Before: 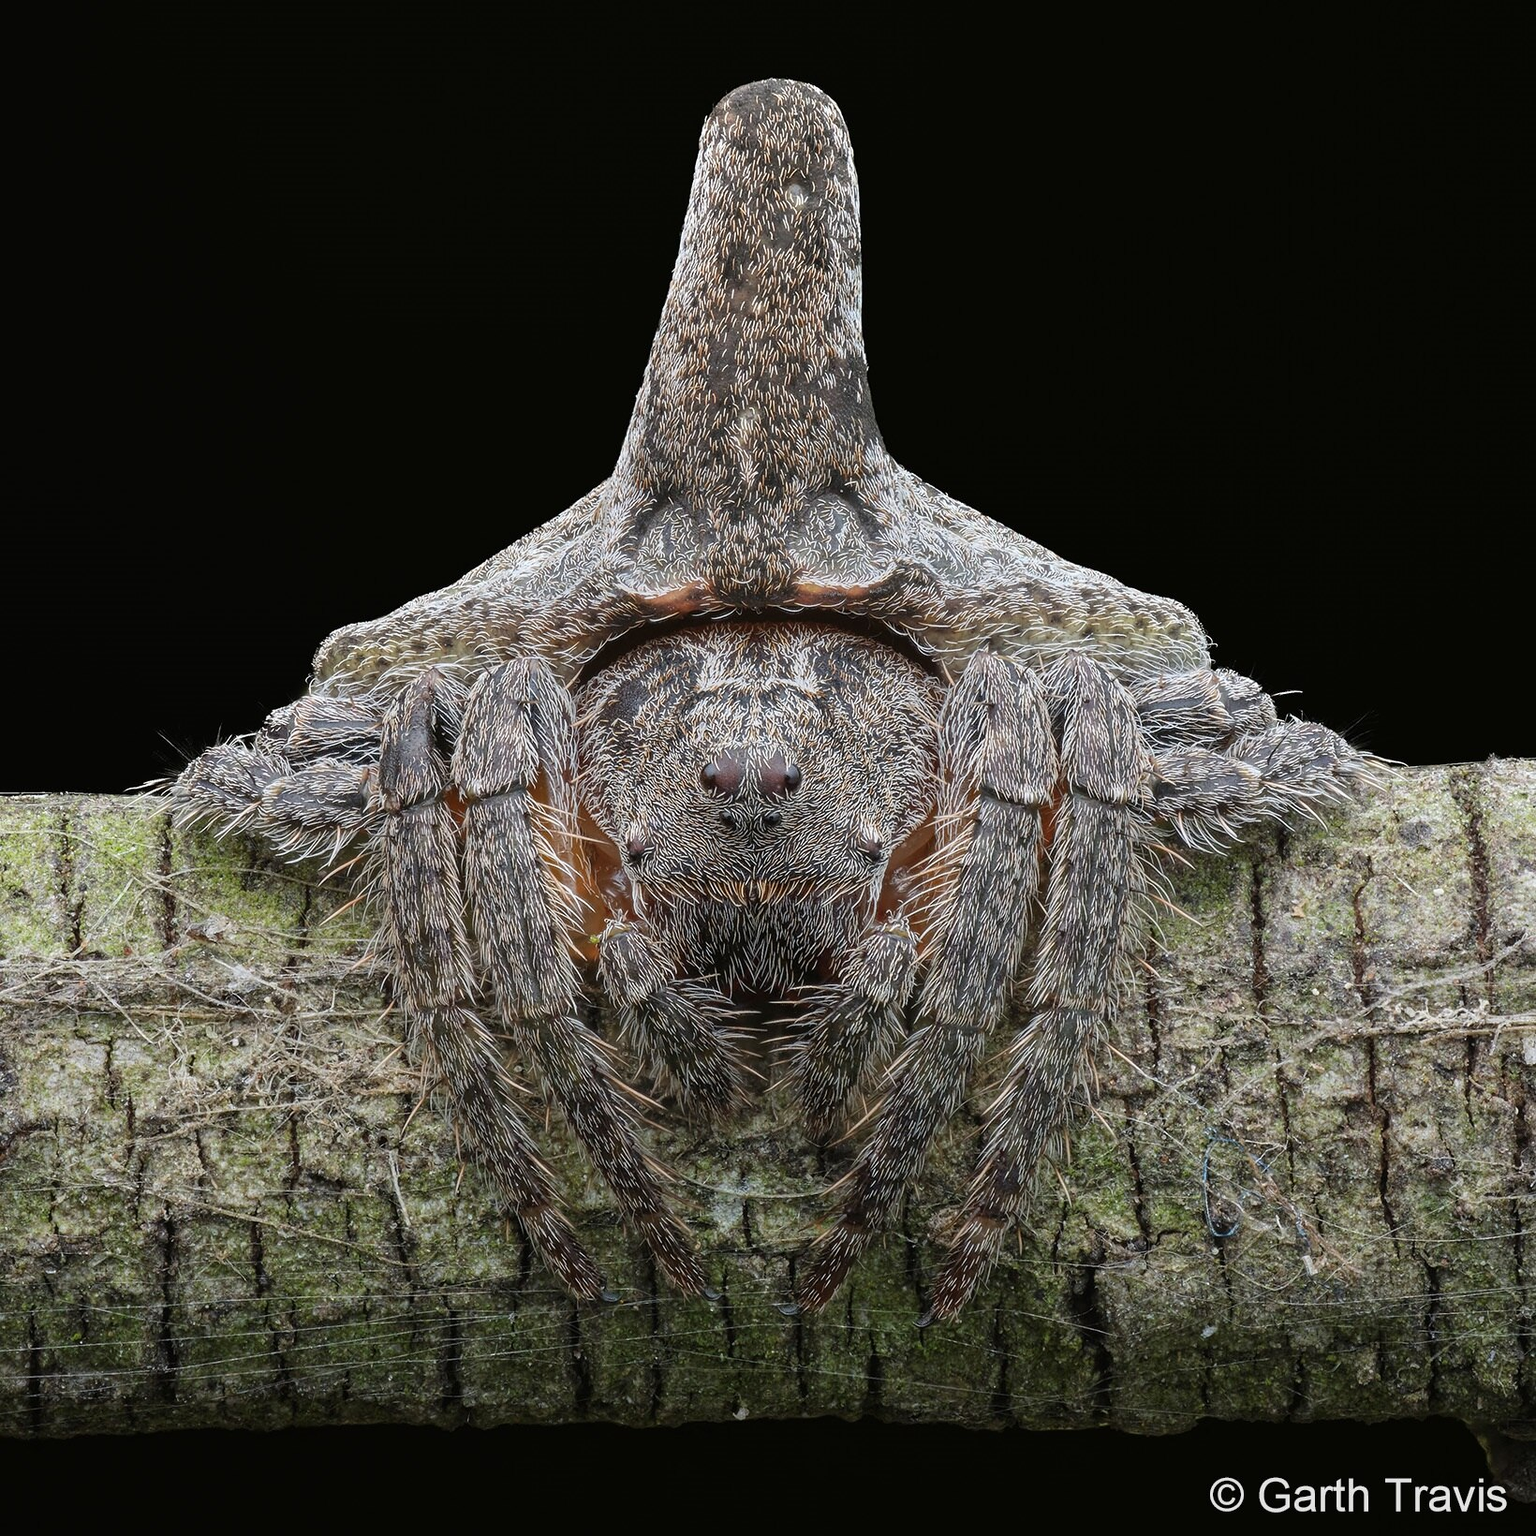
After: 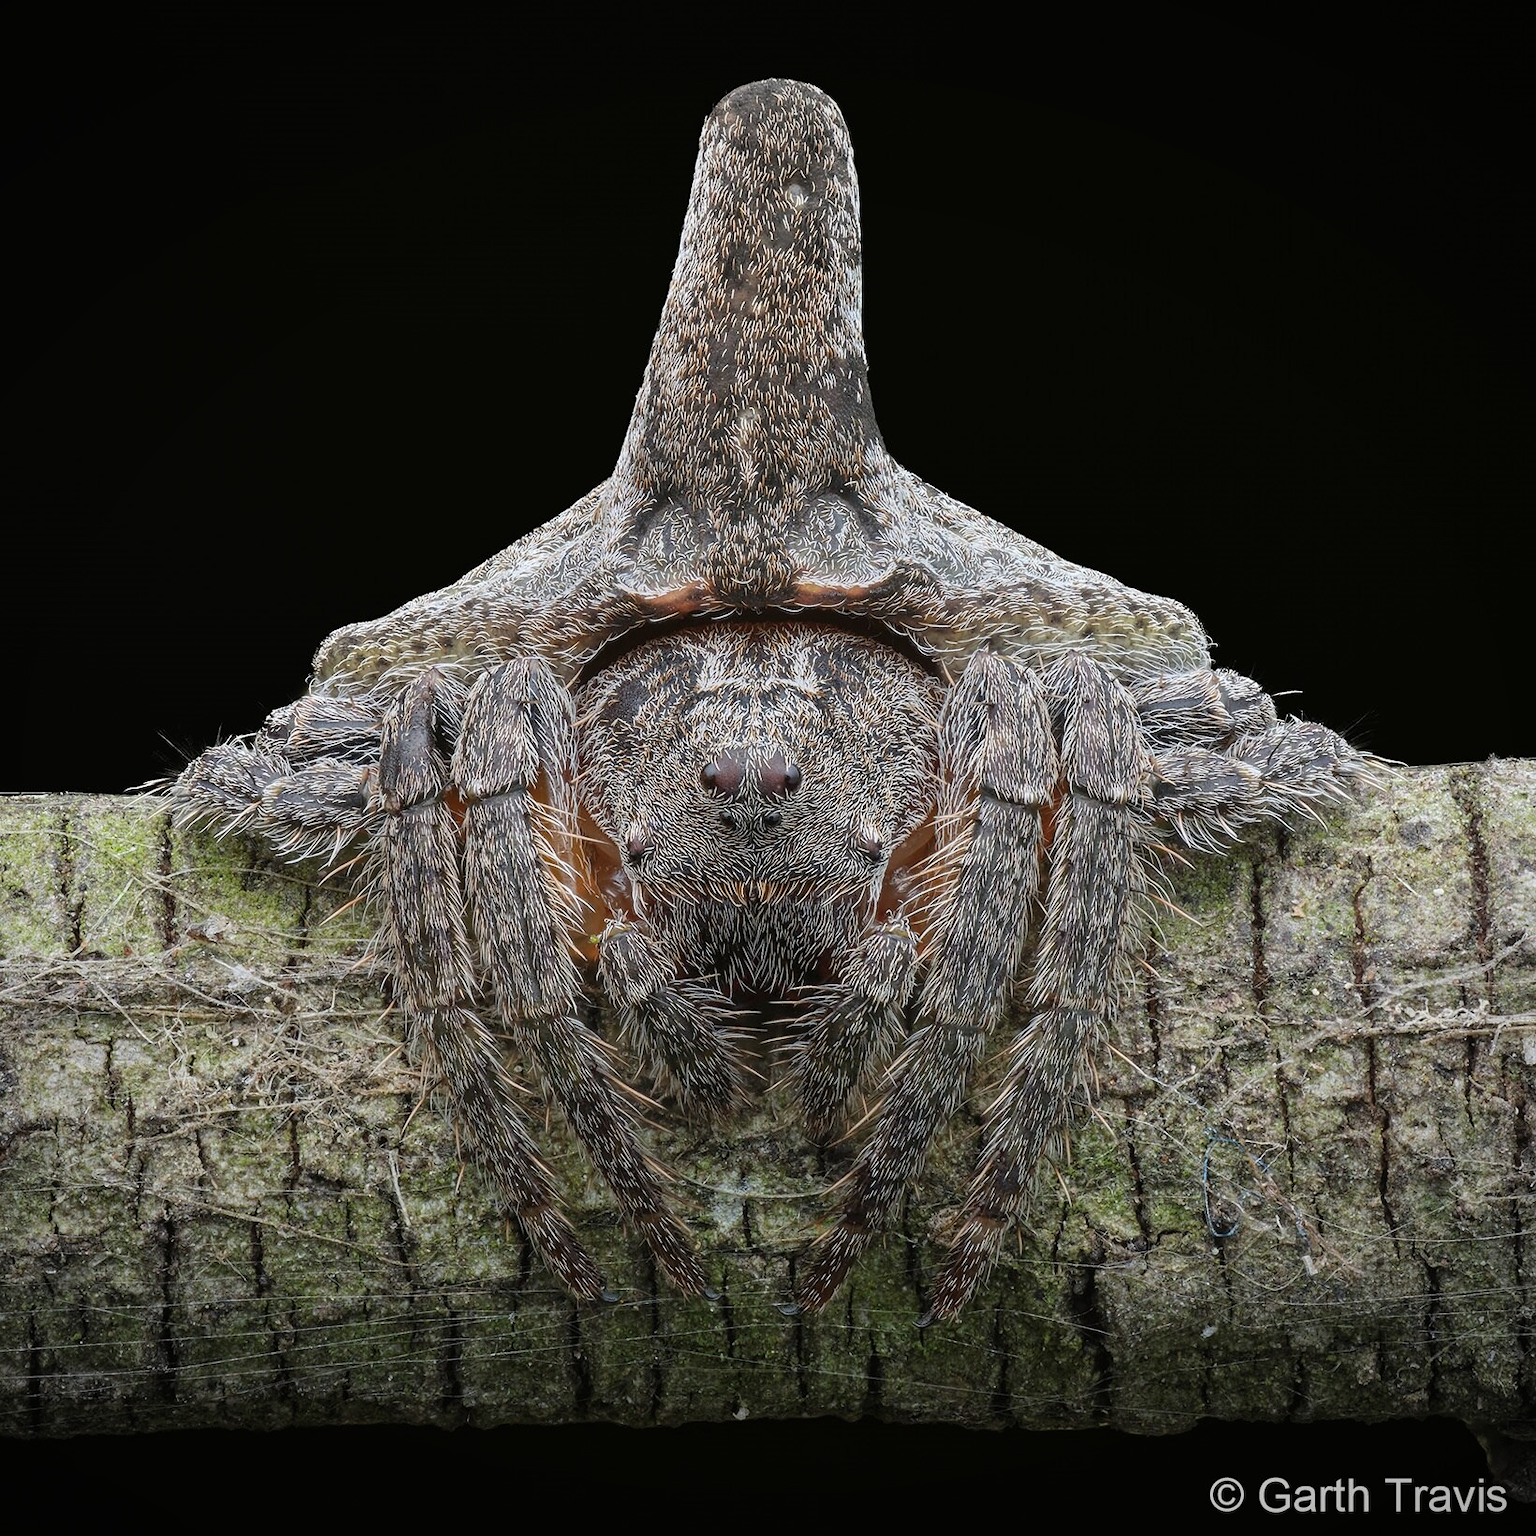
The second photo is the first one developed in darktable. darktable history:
vignetting: fall-off start 85.42%, fall-off radius 80.09%, width/height ratio 1.222
